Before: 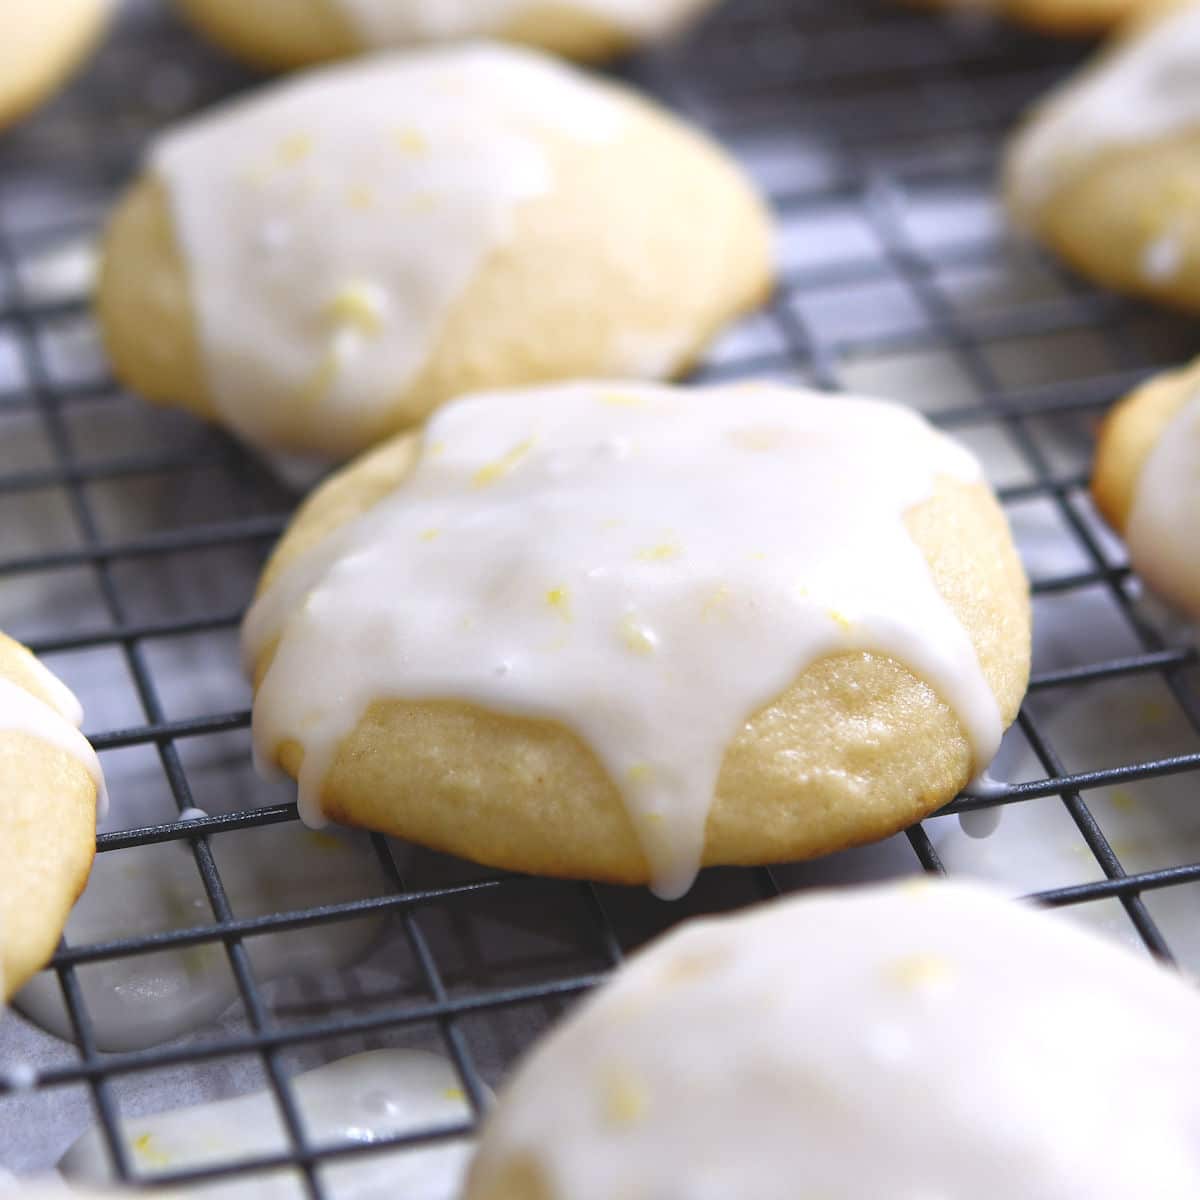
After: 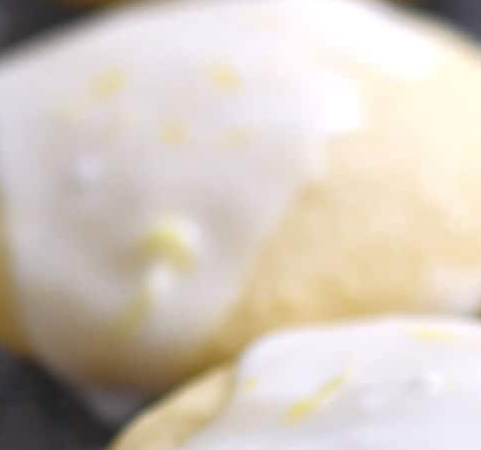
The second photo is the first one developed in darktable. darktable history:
crop: left 15.584%, top 5.452%, right 44.255%, bottom 56.992%
shadows and highlights: shadows 62.96, white point adjustment 0.411, highlights -33.51, compress 83.79%
